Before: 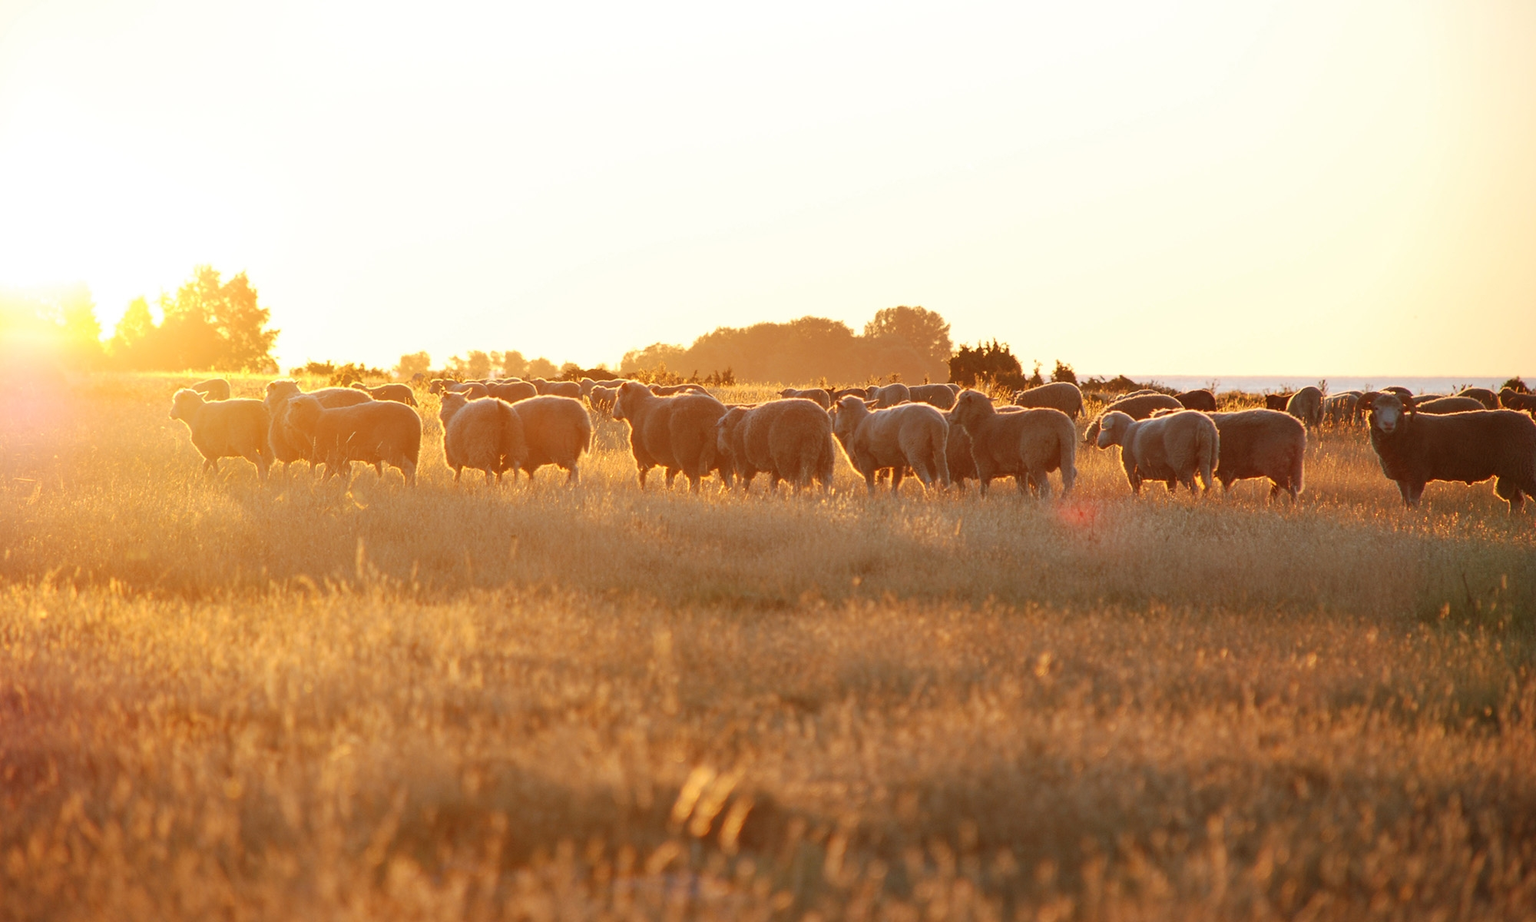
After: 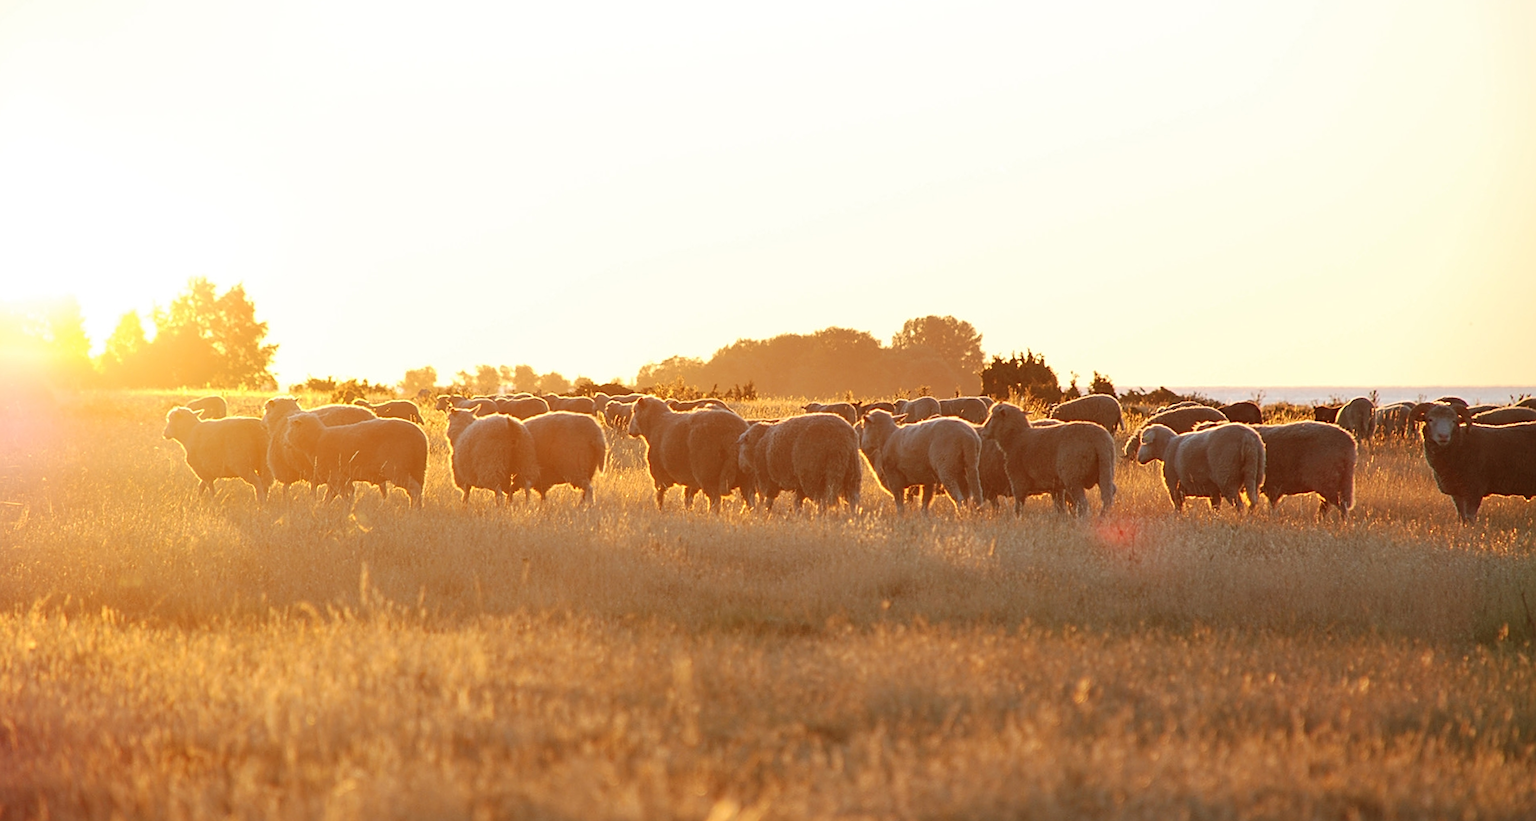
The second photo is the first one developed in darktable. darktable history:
crop and rotate: angle 0.35°, left 0.402%, right 3.34%, bottom 14.205%
sharpen: amount 0.479
